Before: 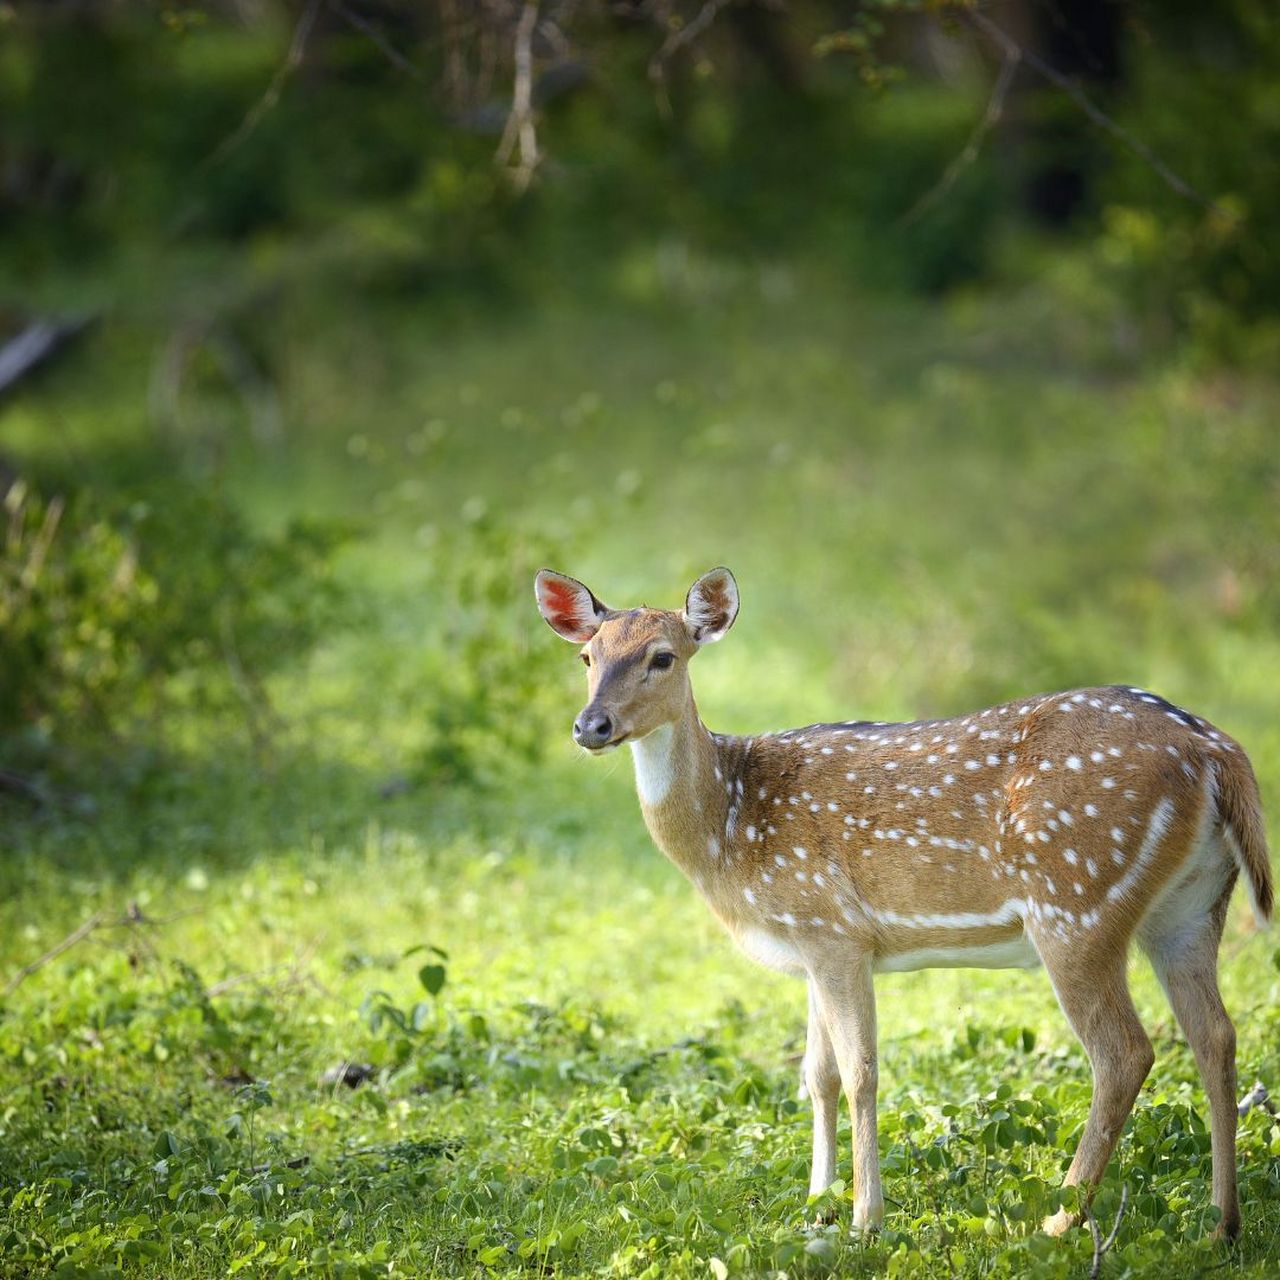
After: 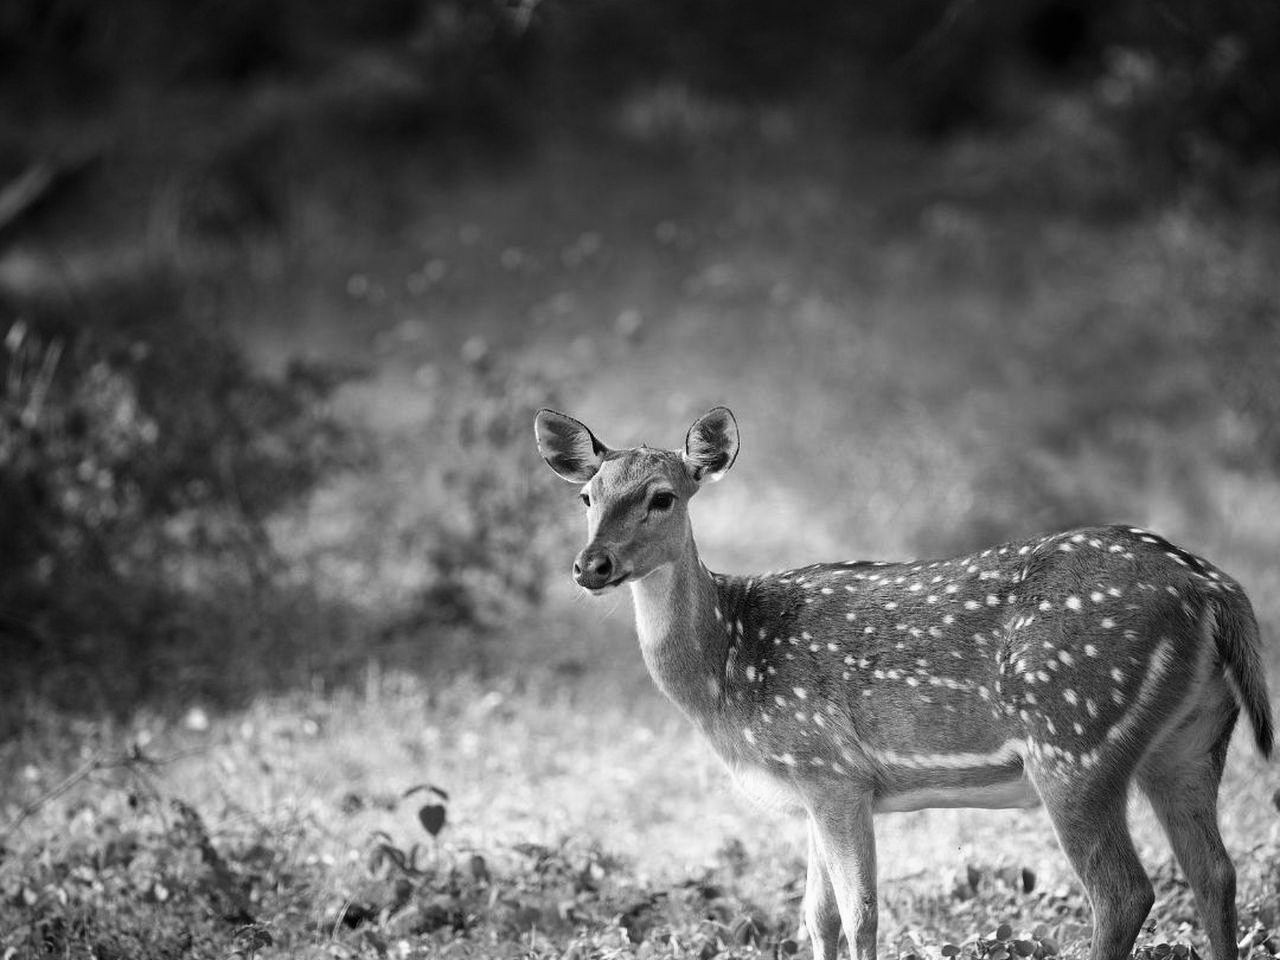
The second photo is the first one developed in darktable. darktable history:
contrast brightness saturation: contrast 0.13, brightness -0.24, saturation 0.14
crop and rotate: top 12.5%, bottom 12.5%
monochrome: on, module defaults
